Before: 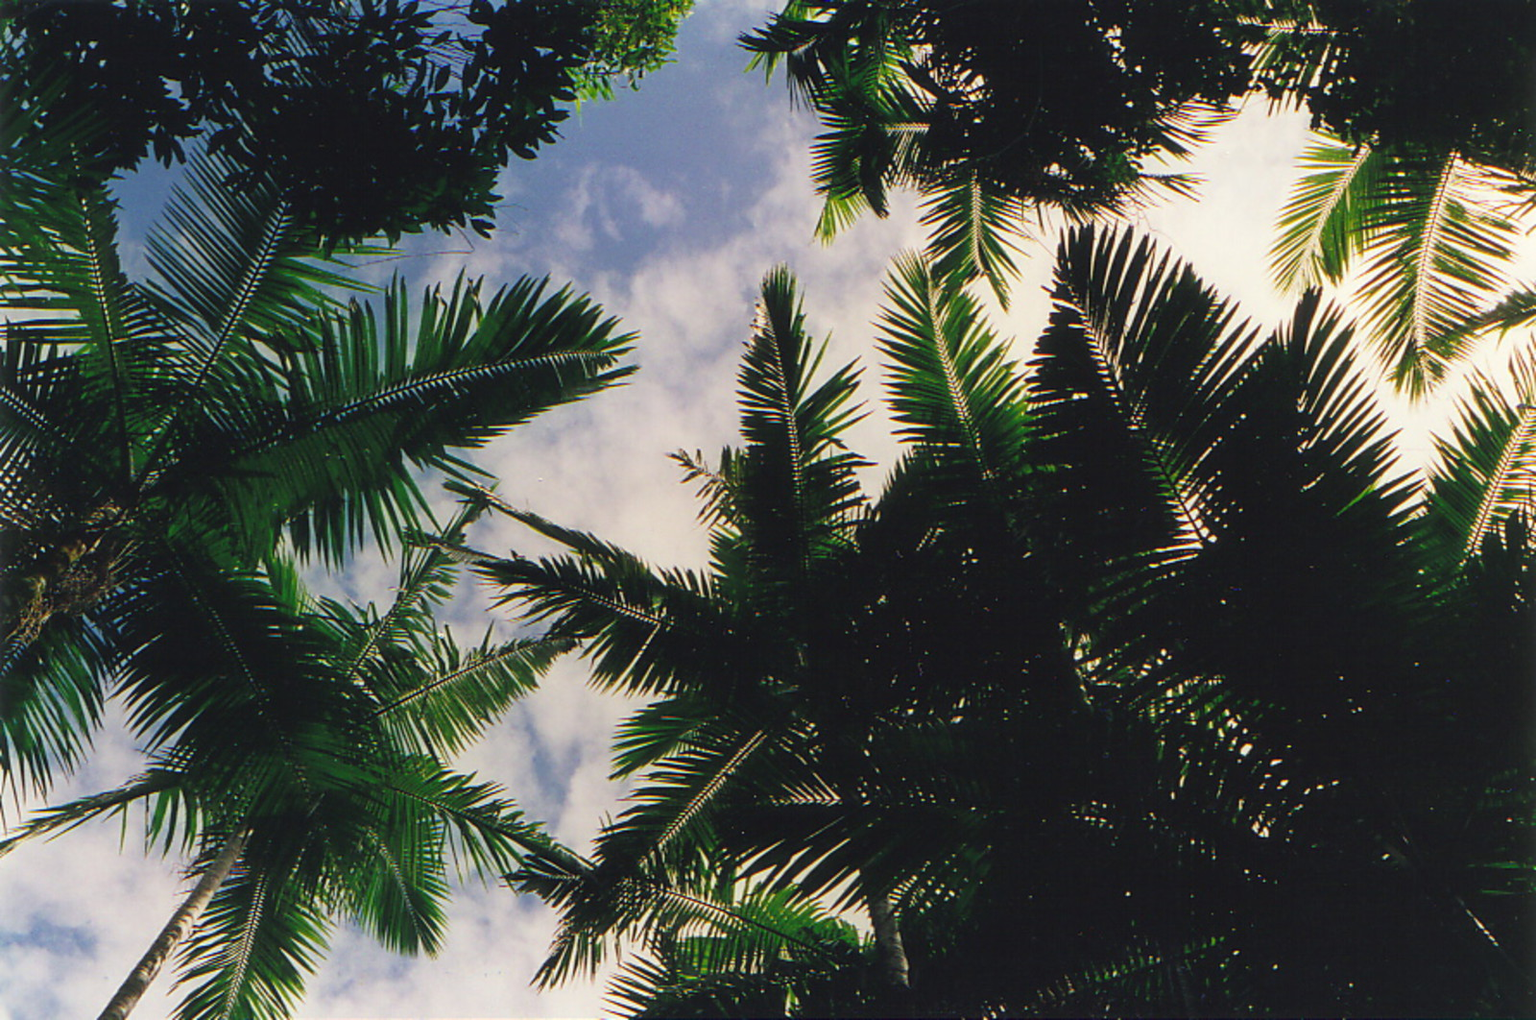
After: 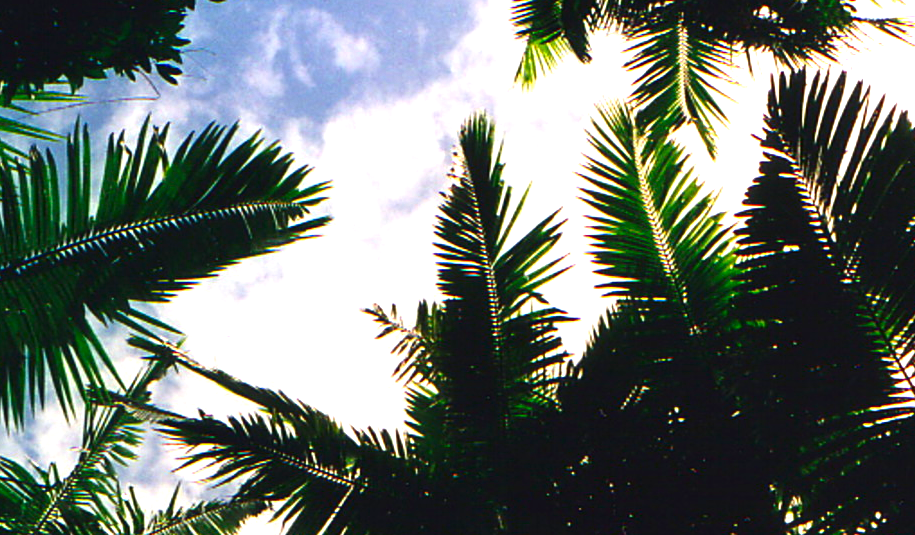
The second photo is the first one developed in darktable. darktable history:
exposure: black level correction 0, exposure 1.2 EV, compensate exposure bias true, compensate highlight preservation false
contrast brightness saturation: contrast 0.1, brightness -0.26, saturation 0.14
crop: left 20.932%, top 15.471%, right 21.848%, bottom 34.081%
